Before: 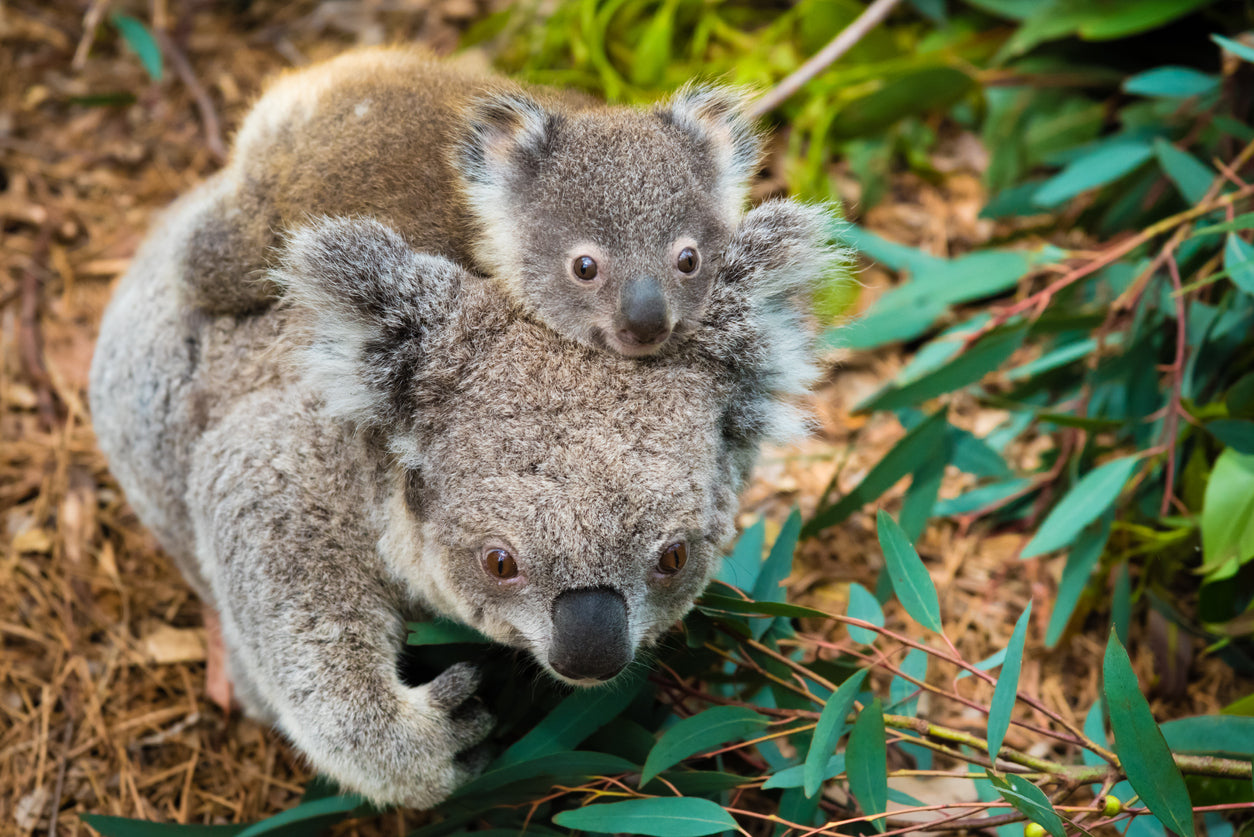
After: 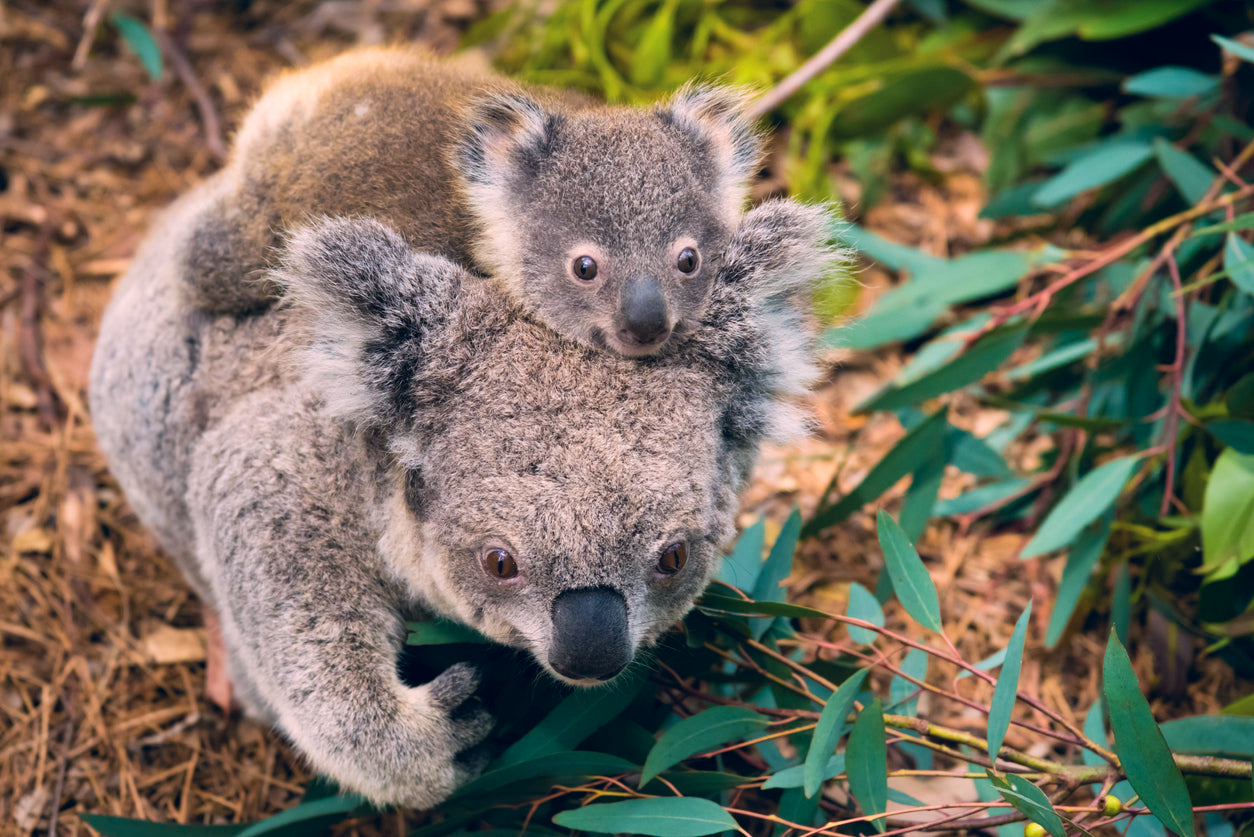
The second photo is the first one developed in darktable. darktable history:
color correction: highlights a* 14.46, highlights b* 5.85, shadows a* -5.53, shadows b* -15.24, saturation 0.85
contrast brightness saturation: contrast 0.04, saturation 0.16
